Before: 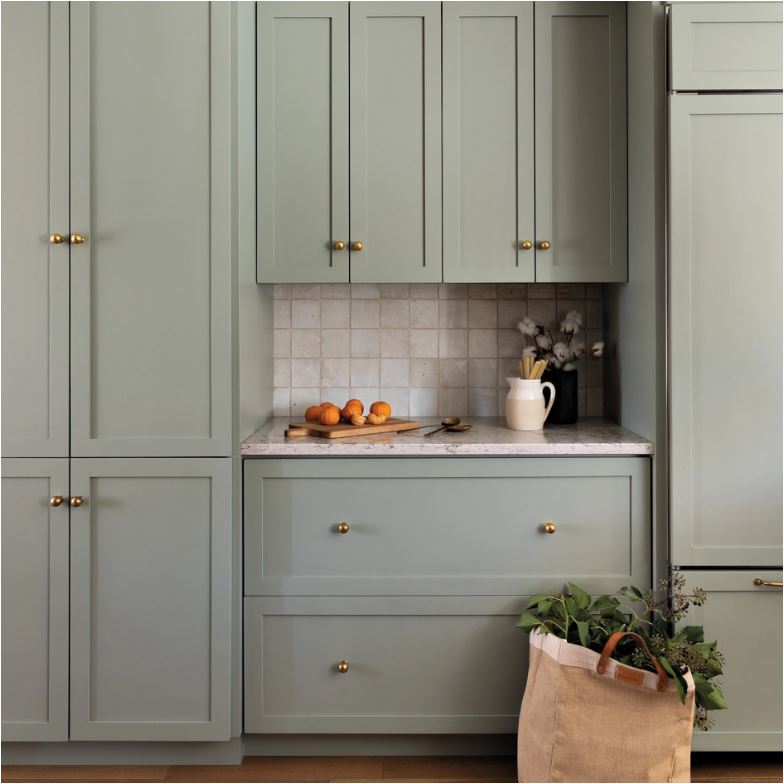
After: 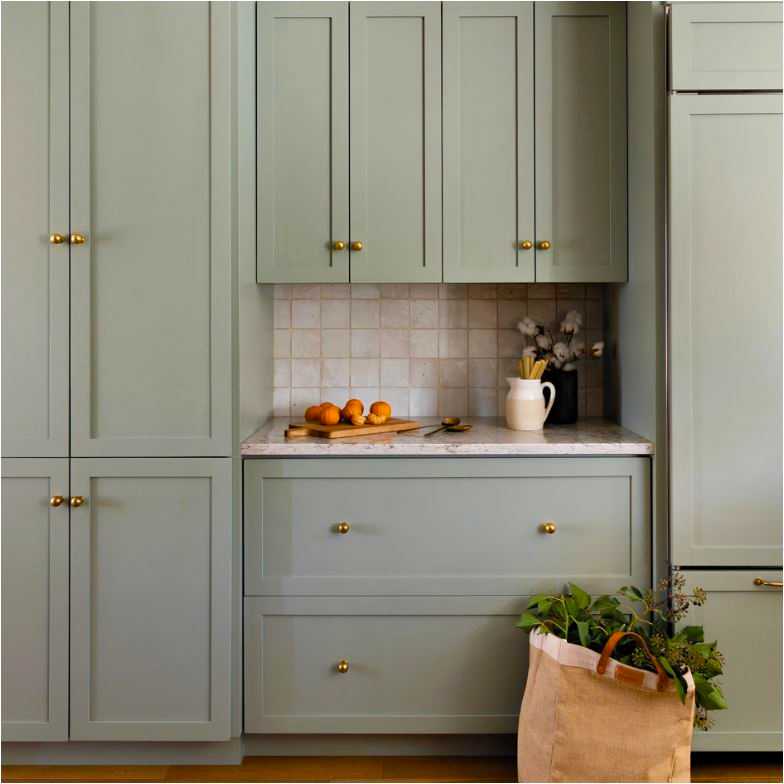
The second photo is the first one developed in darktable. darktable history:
color balance rgb: linear chroma grading › global chroma 14.863%, perceptual saturation grading › global saturation 20%, perceptual saturation grading › highlights -25.167%, perceptual saturation grading › shadows 49.631%
